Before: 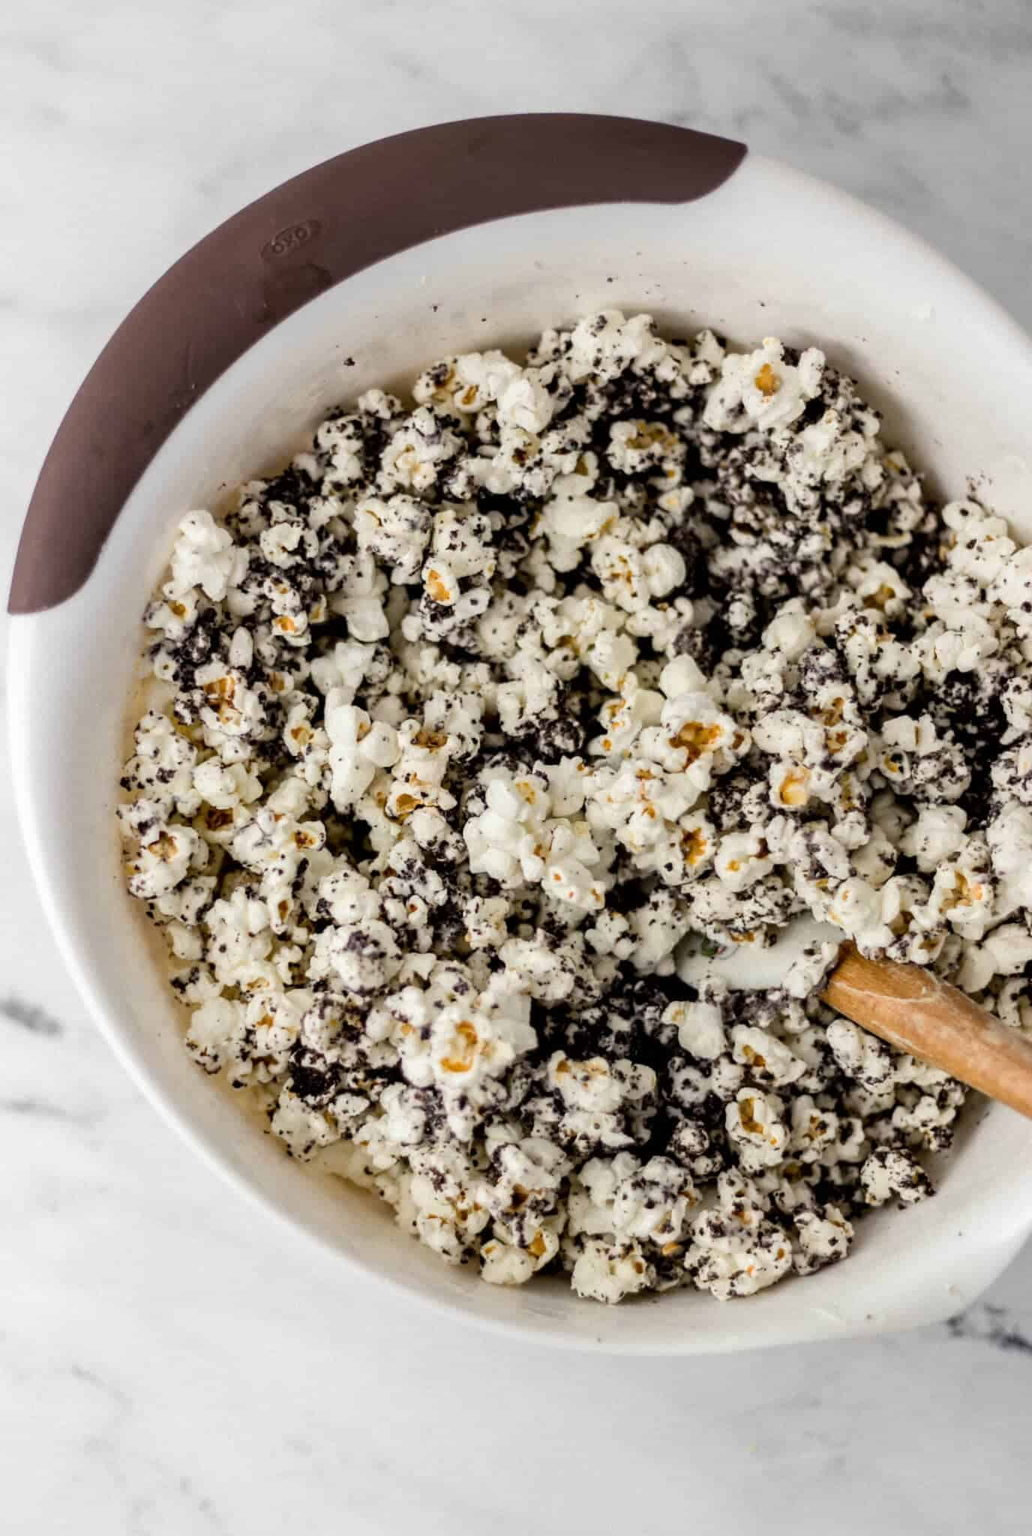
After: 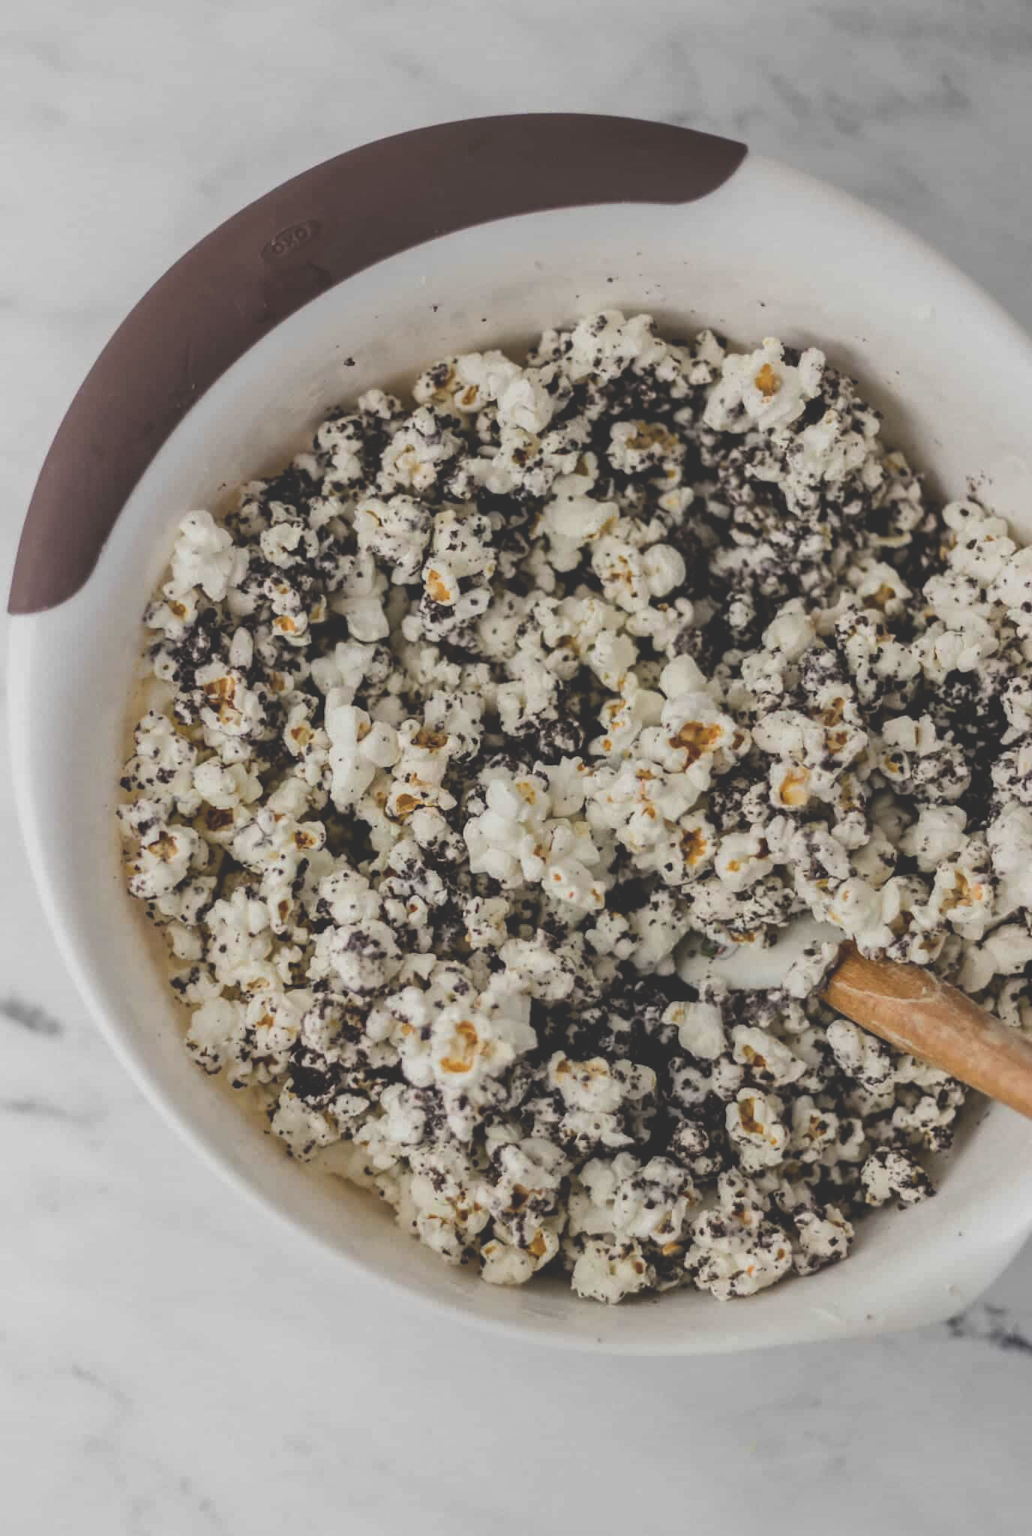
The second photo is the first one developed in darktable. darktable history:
exposure: black level correction -0.038, exposure -0.495 EV, compensate highlight preservation false
